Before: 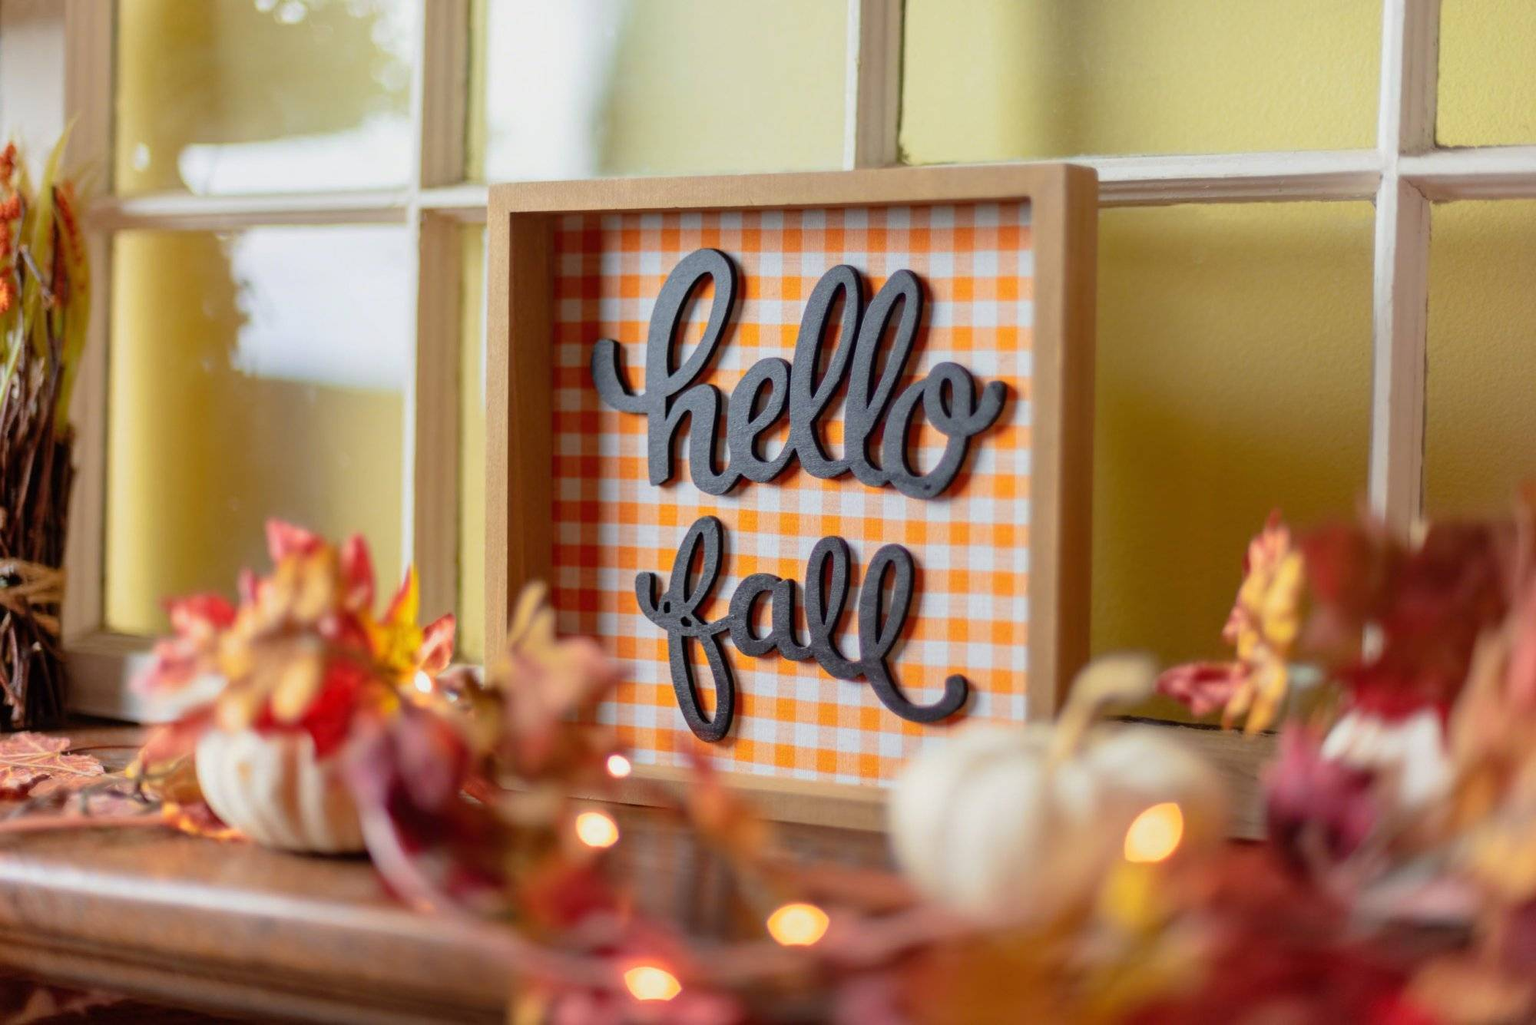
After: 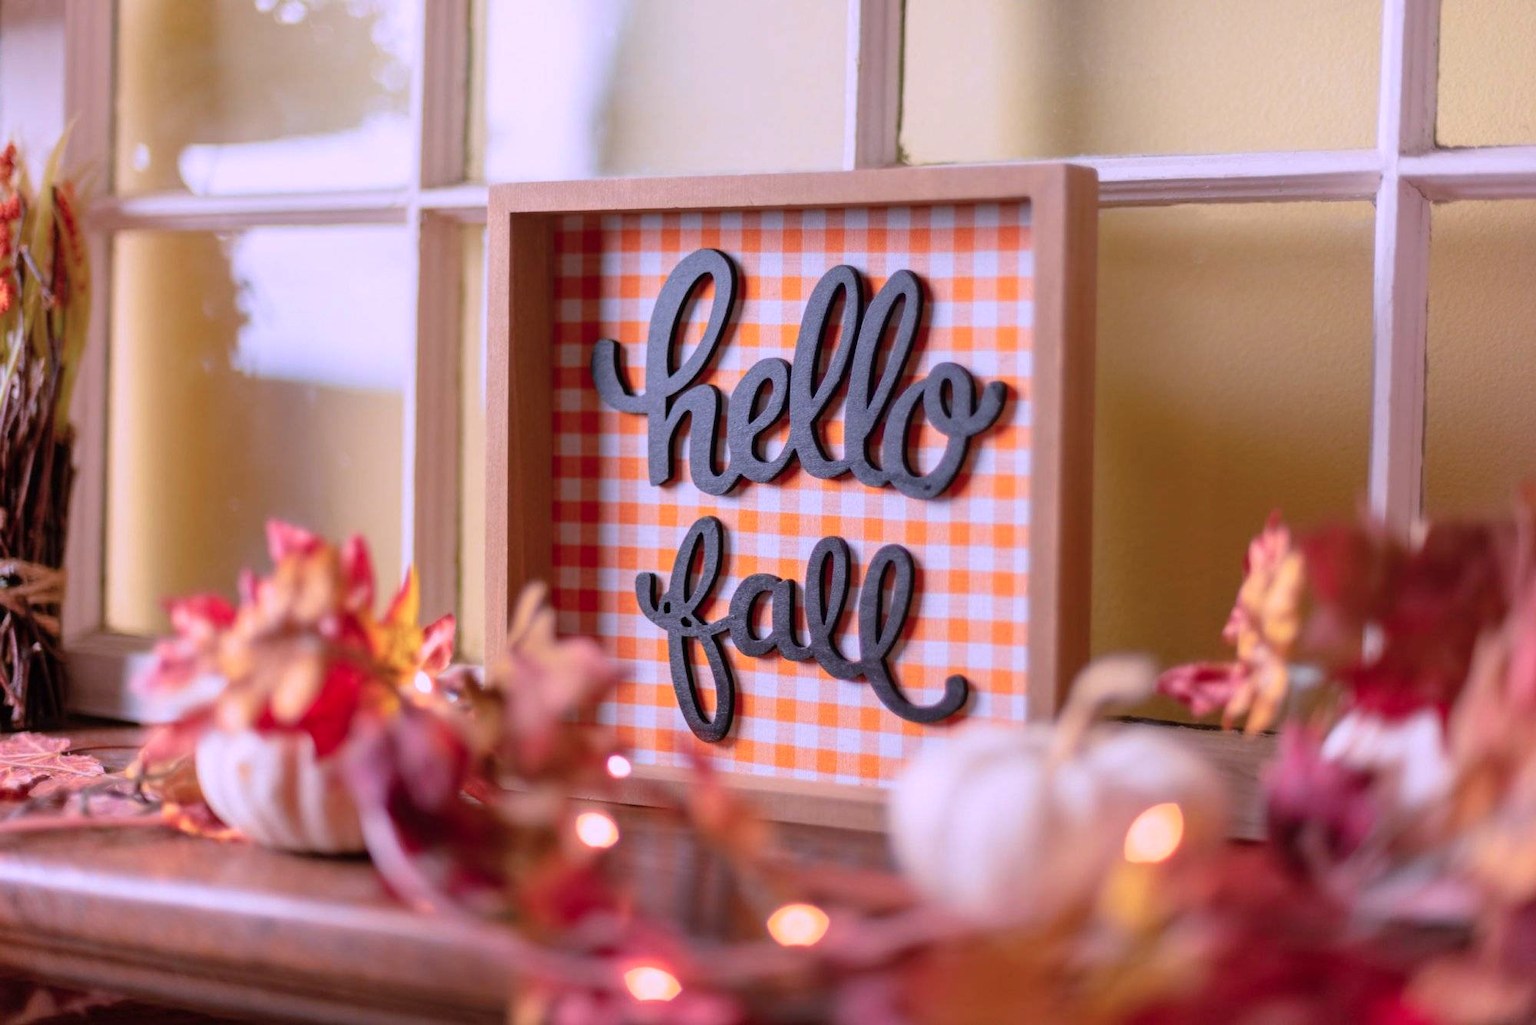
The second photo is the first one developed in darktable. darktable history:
color correction: highlights a* 15.03, highlights b* -25.07
